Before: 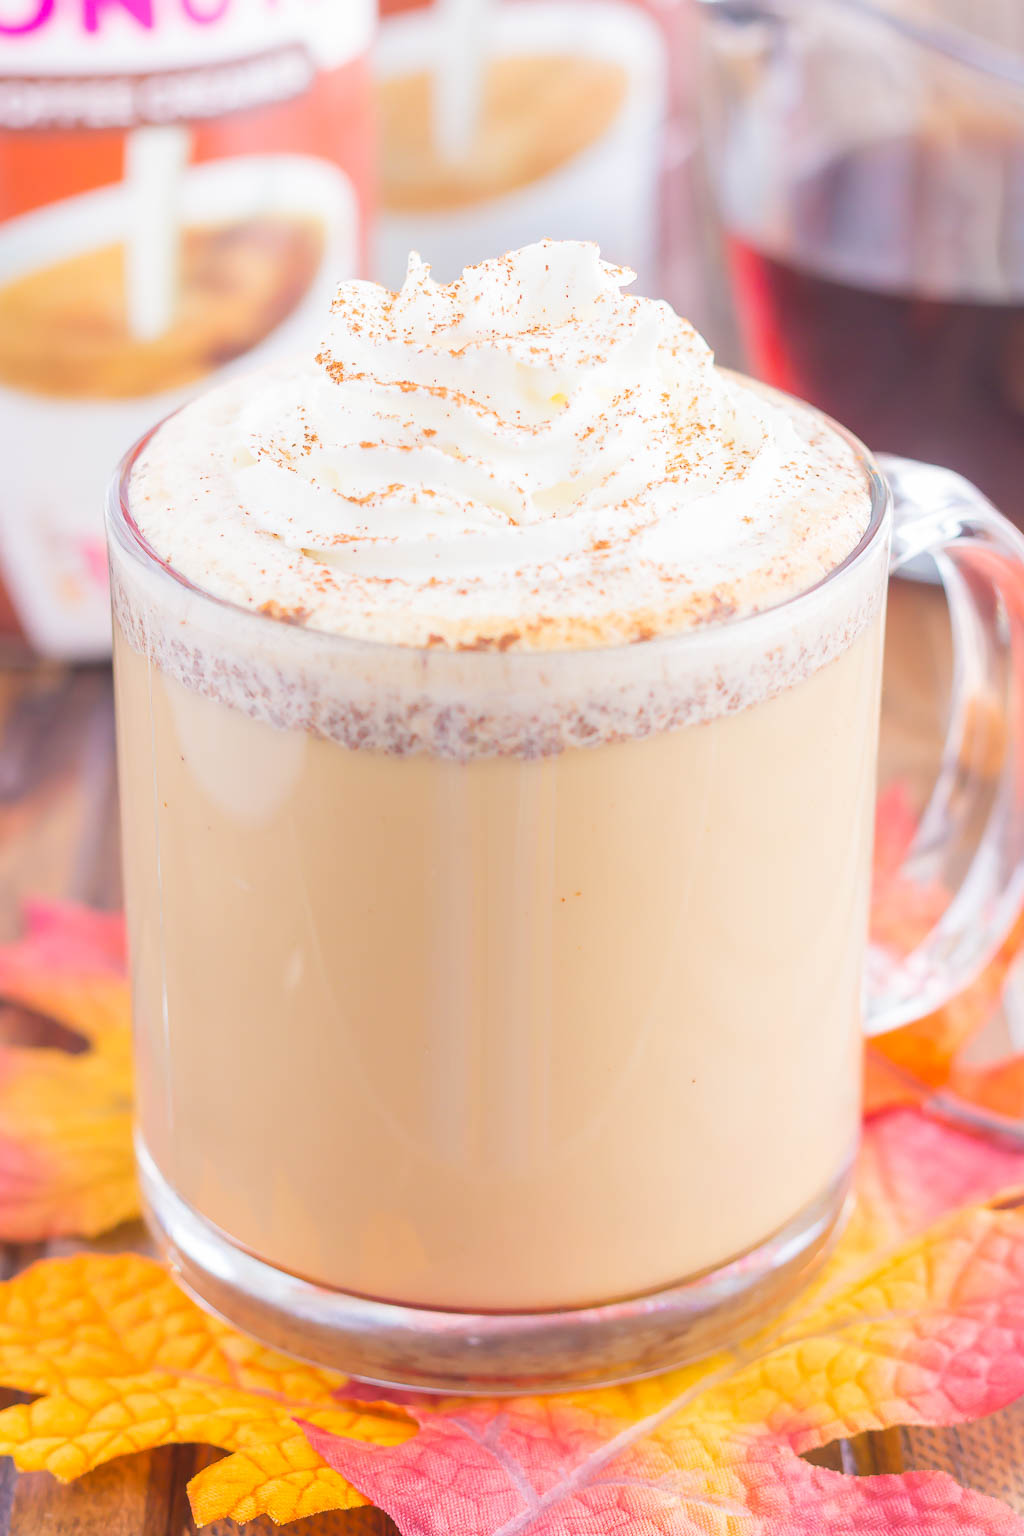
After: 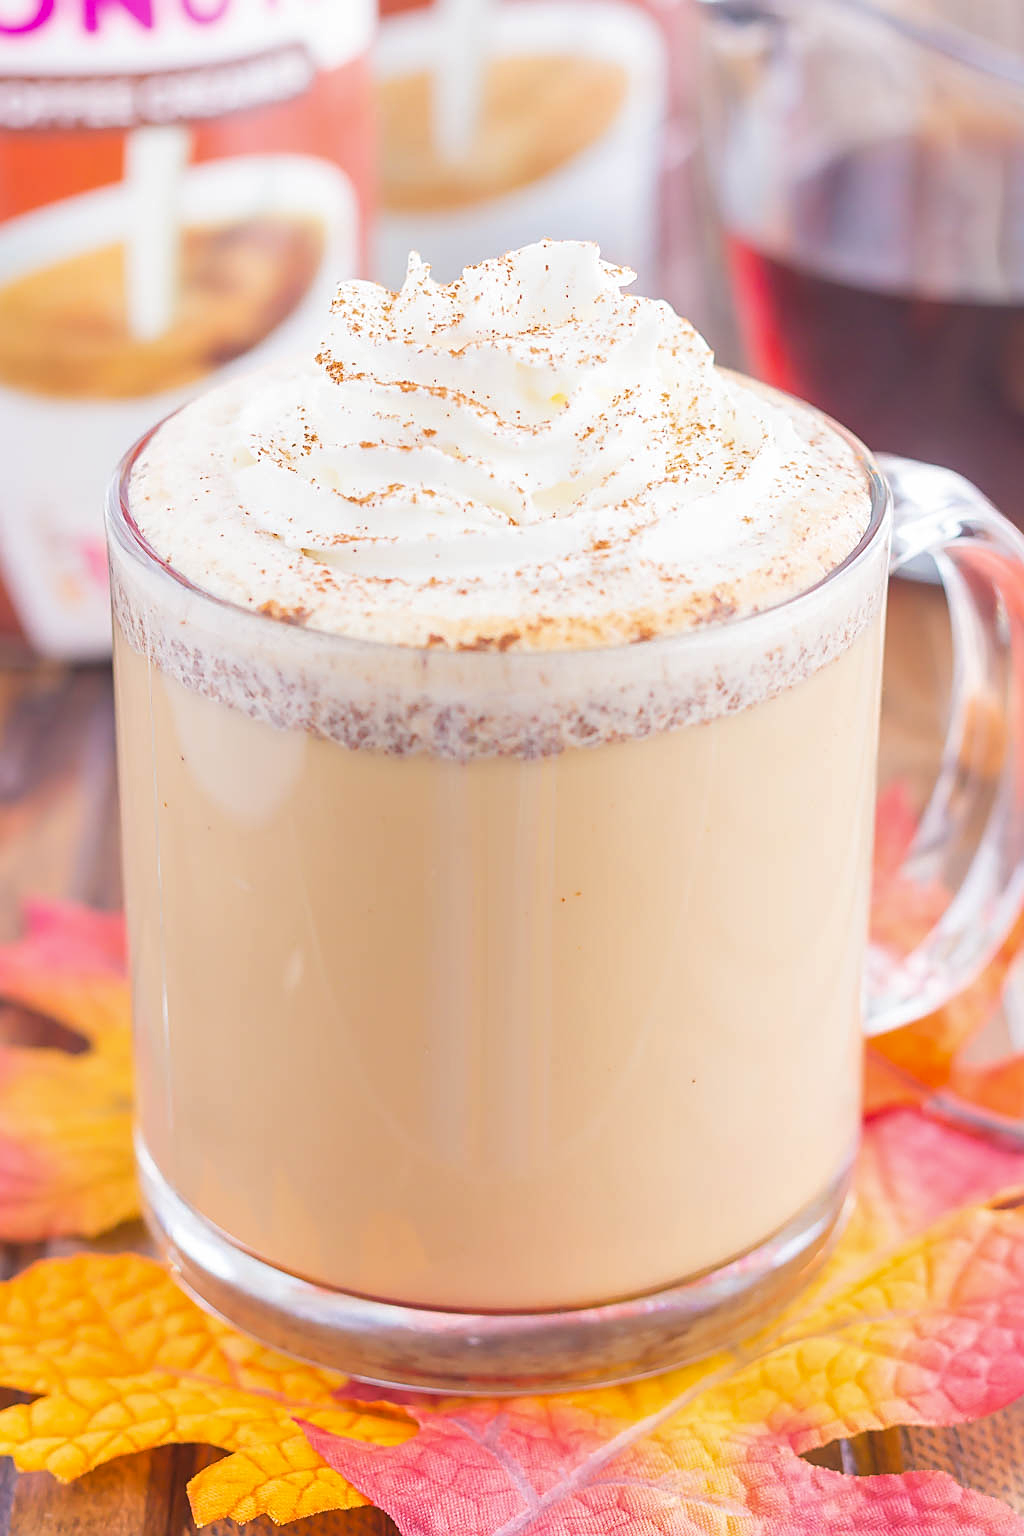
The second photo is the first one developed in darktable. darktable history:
shadows and highlights: shadows 52.34, highlights -28.23, soften with gaussian
sharpen: on, module defaults
